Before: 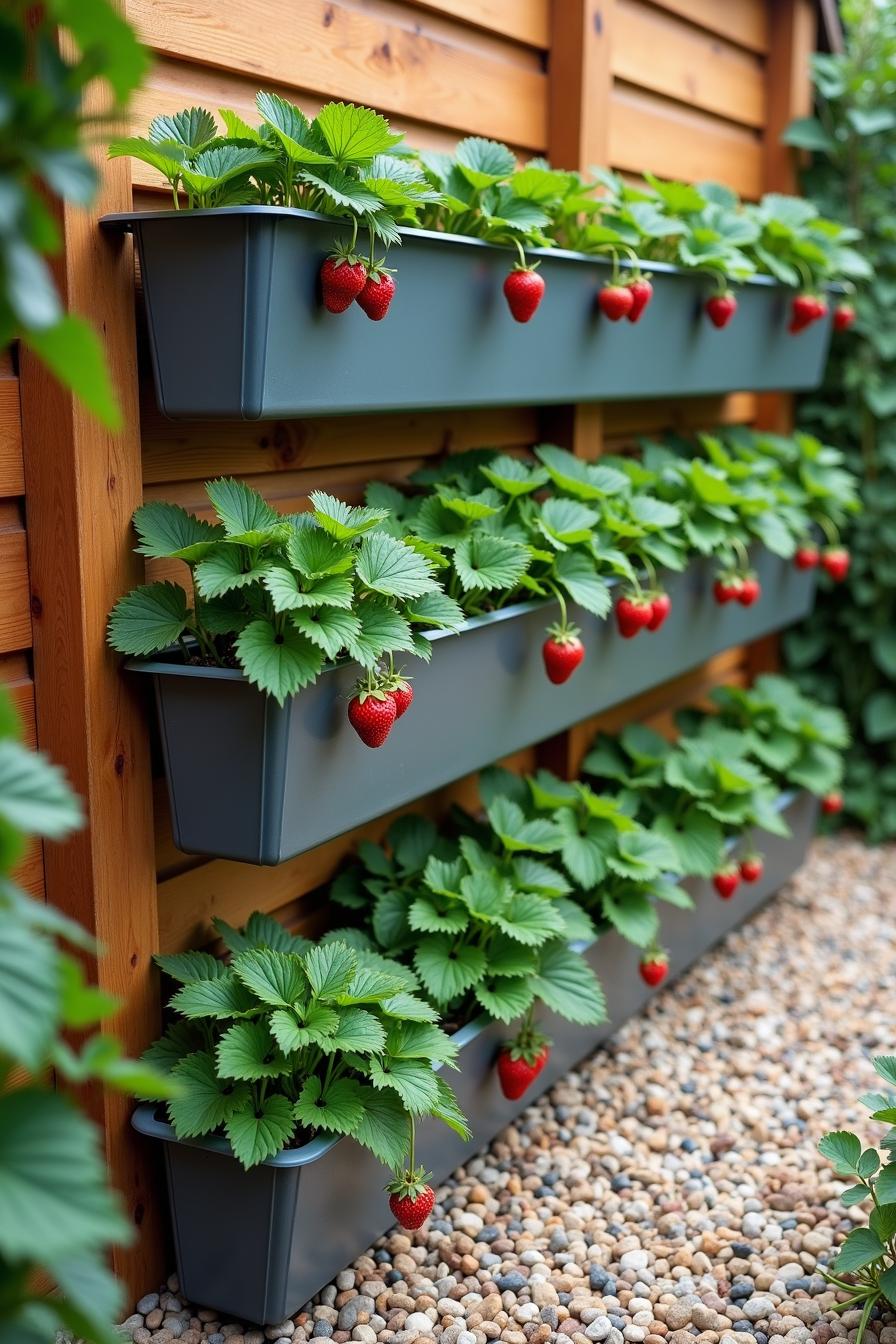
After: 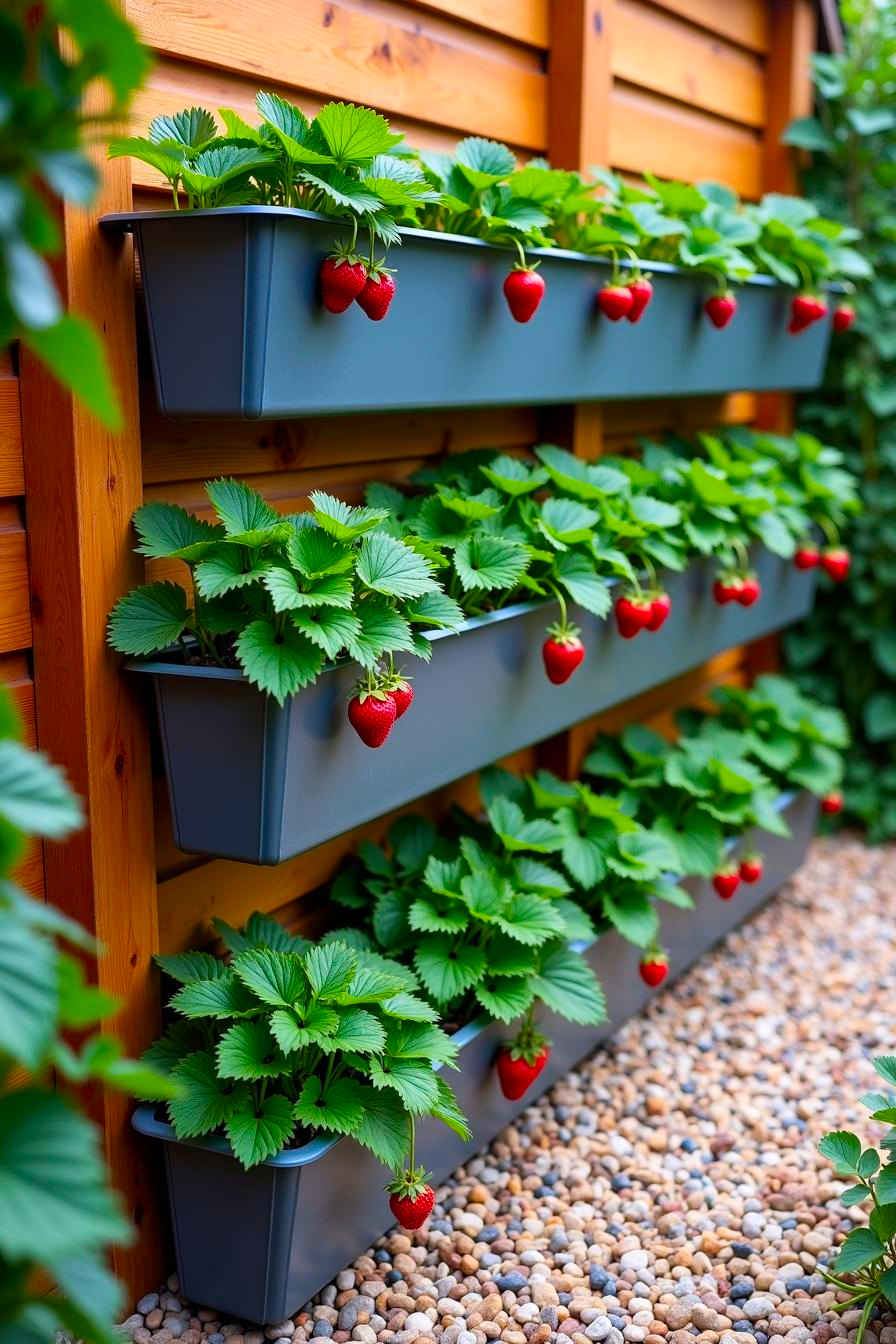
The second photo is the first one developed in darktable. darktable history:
contrast brightness saturation: contrast 0.084, saturation 0.202
color balance rgb: shadows lift › chroma 3.042%, shadows lift › hue 278.88°, power › hue 61.82°, shadows fall-off 299.37%, white fulcrum 1.98 EV, highlights fall-off 299.71%, perceptual saturation grading › global saturation 25.761%, mask middle-gray fulcrum 99.257%, contrast gray fulcrum 38.234%
